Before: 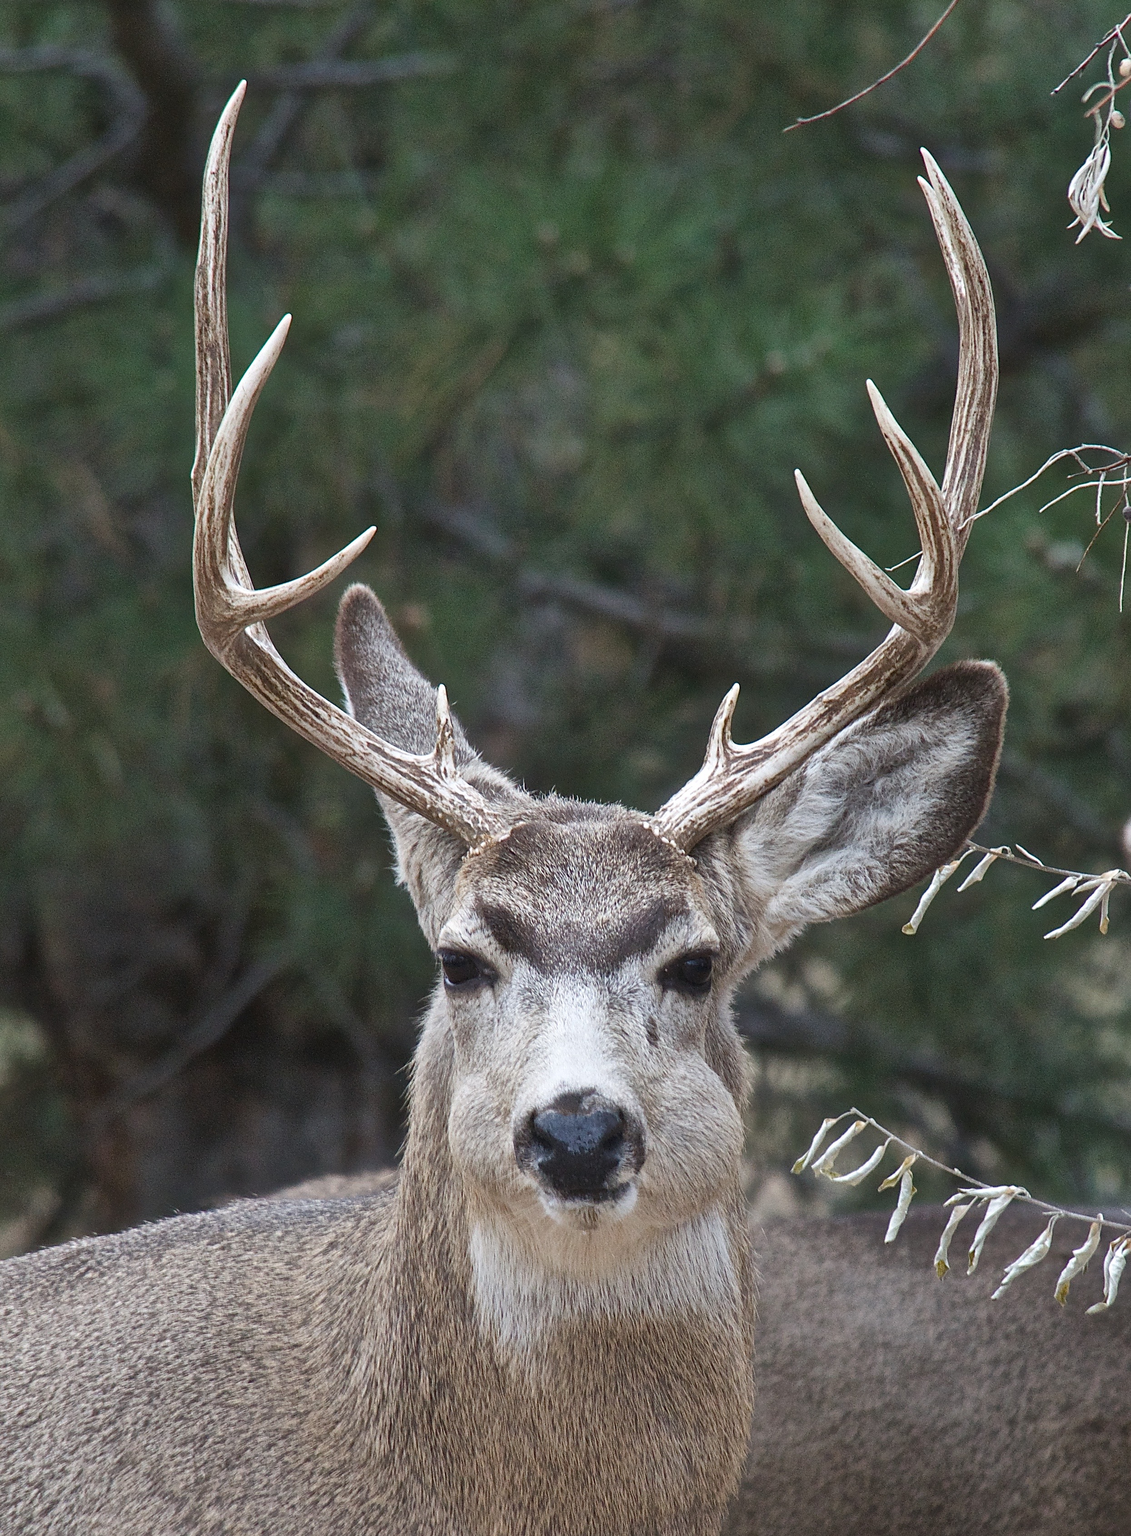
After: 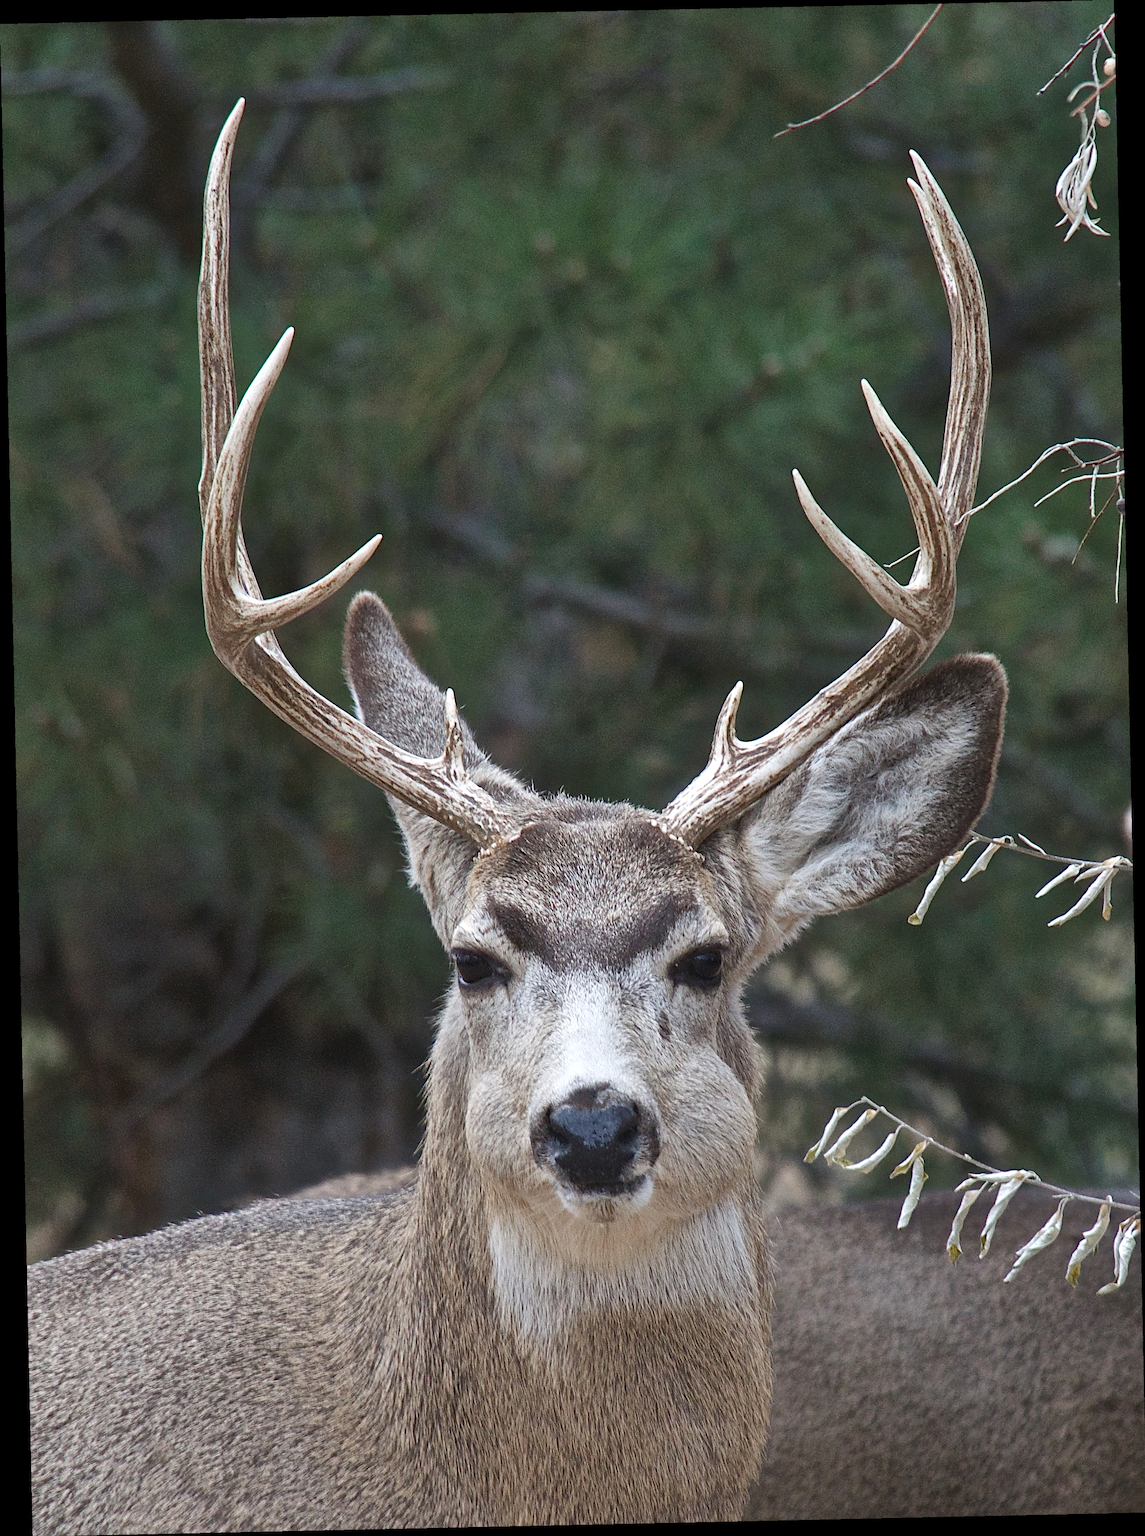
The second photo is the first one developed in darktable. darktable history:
haze removal: compatibility mode true, adaptive false
rotate and perspective: rotation -1.24°, automatic cropping off
